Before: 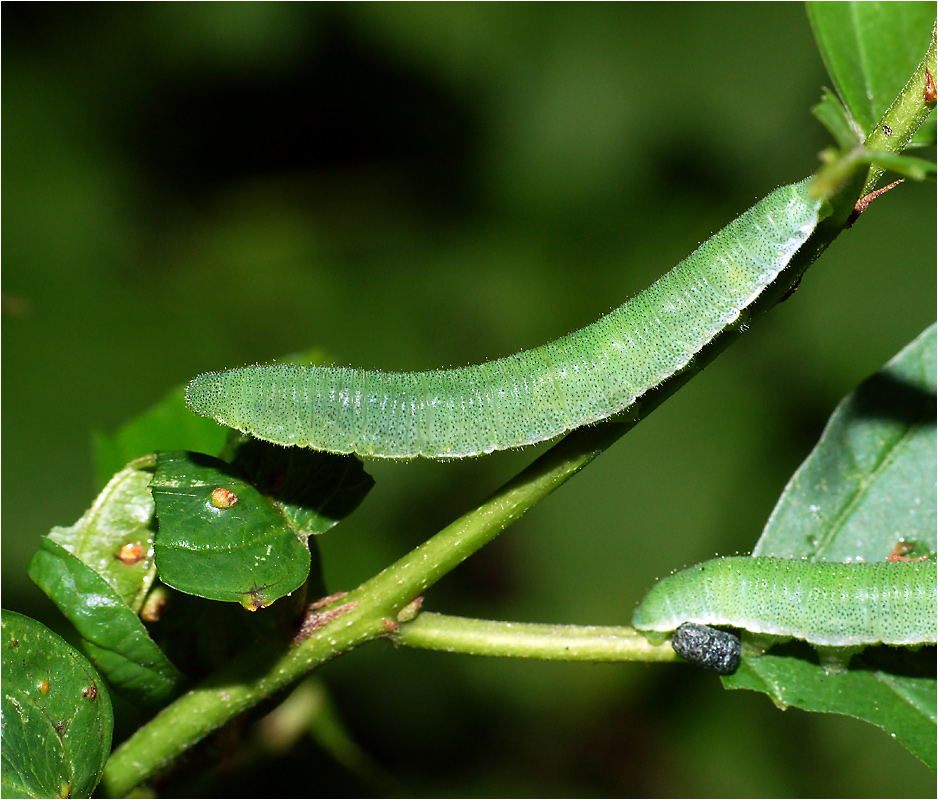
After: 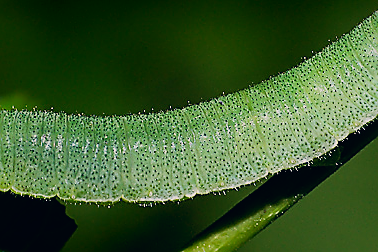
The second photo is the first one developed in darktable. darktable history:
shadows and highlights: shadows -68.67, highlights 34.74, soften with gaussian
filmic rgb: black relative exposure -7.65 EV, white relative exposure 4.56 EV, hardness 3.61, contrast 1.062
exposure: exposure -0.062 EV, compensate exposure bias true, compensate highlight preservation false
color correction: highlights a* 5.36, highlights b* 5.35, shadows a* -4.1, shadows b* -5.29
sharpen: radius 1.408, amount 1.262, threshold 0.622
crop: left 31.825%, top 32.061%, right 27.793%, bottom 36.356%
